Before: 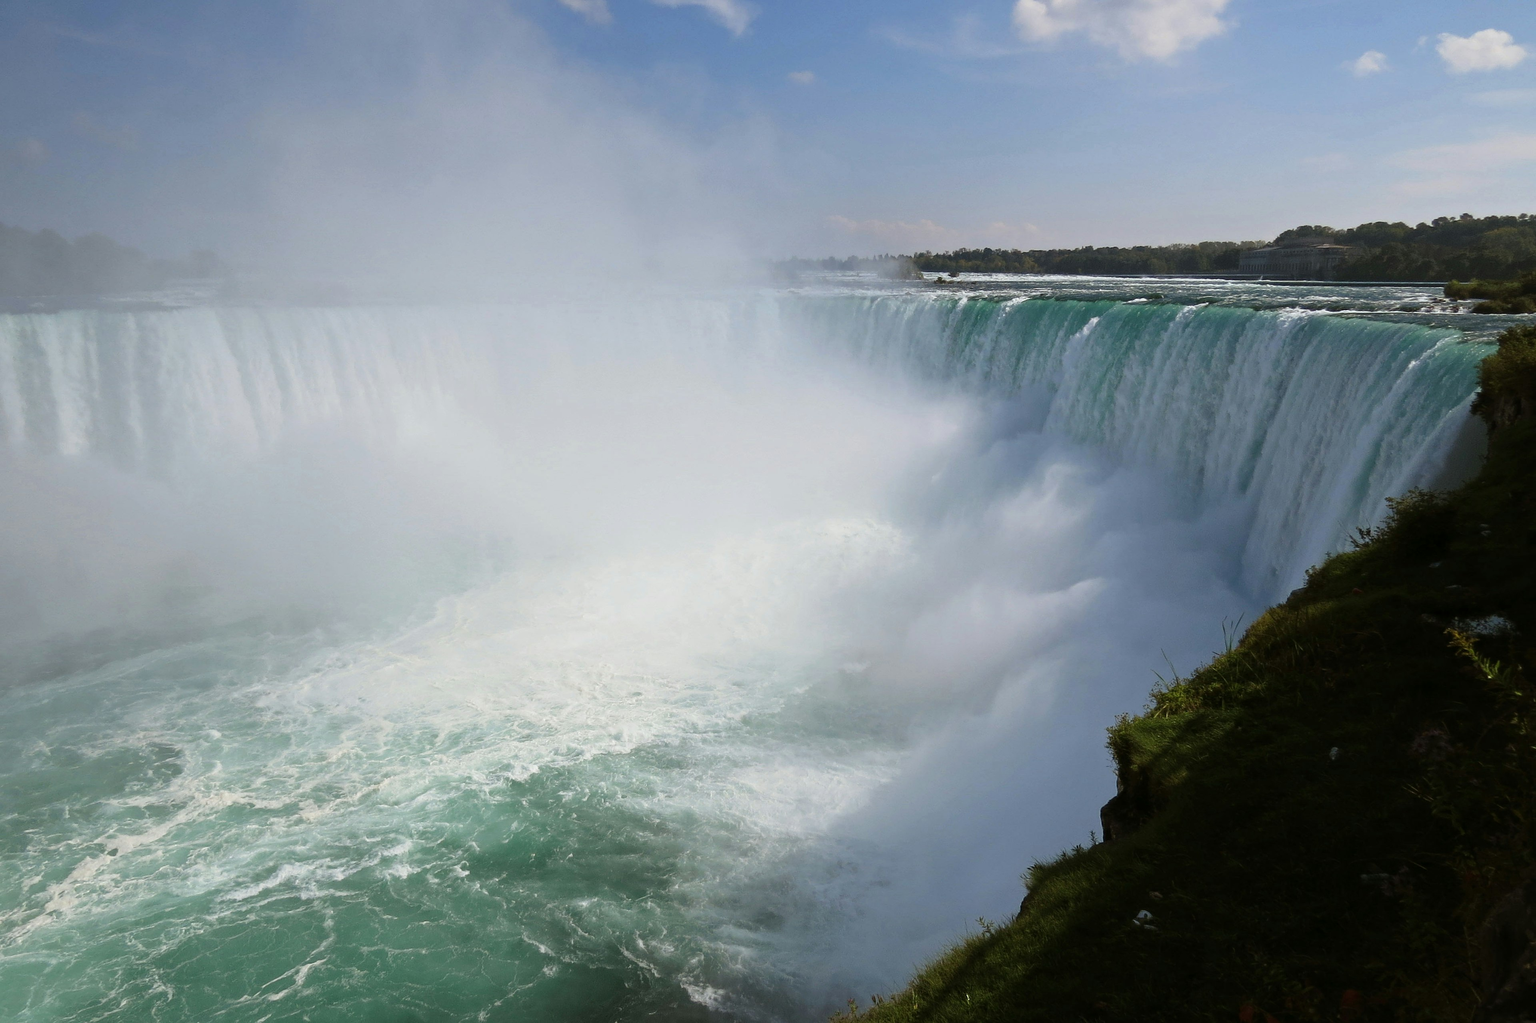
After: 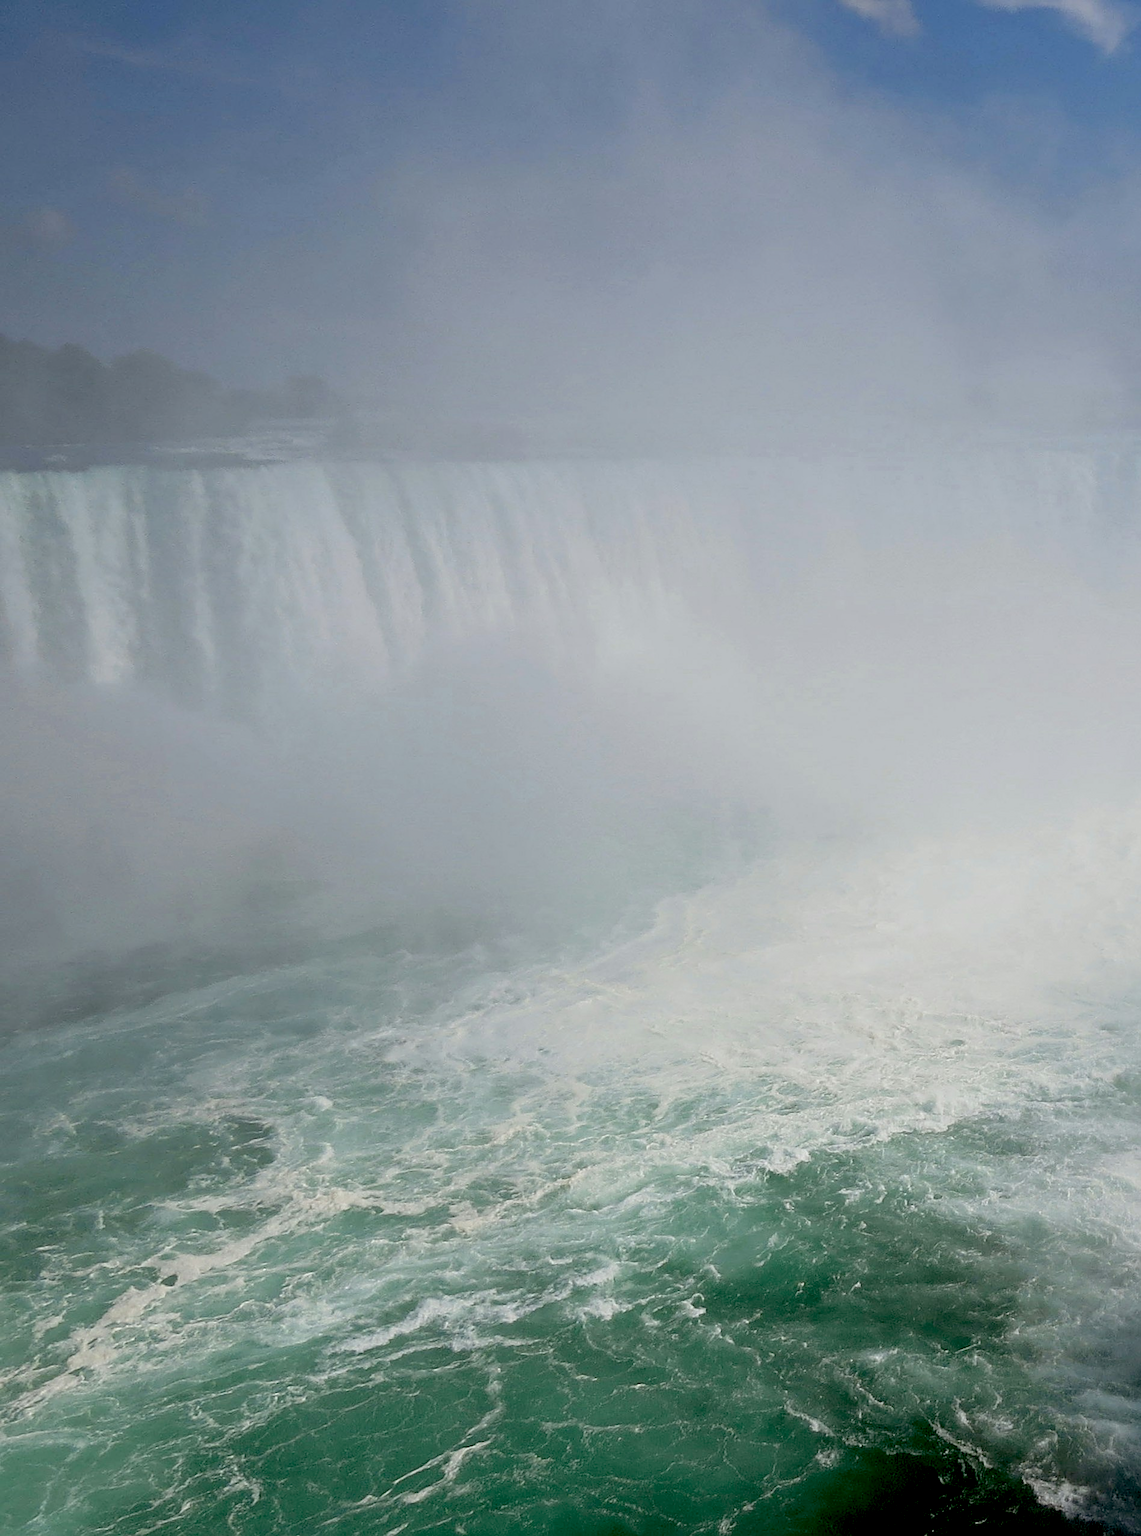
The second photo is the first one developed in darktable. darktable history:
crop and rotate: left 0.018%, top 0%, right 50.484%
sharpen: on, module defaults
exposure: black level correction 0.044, exposure -0.233 EV, compensate highlight preservation false
